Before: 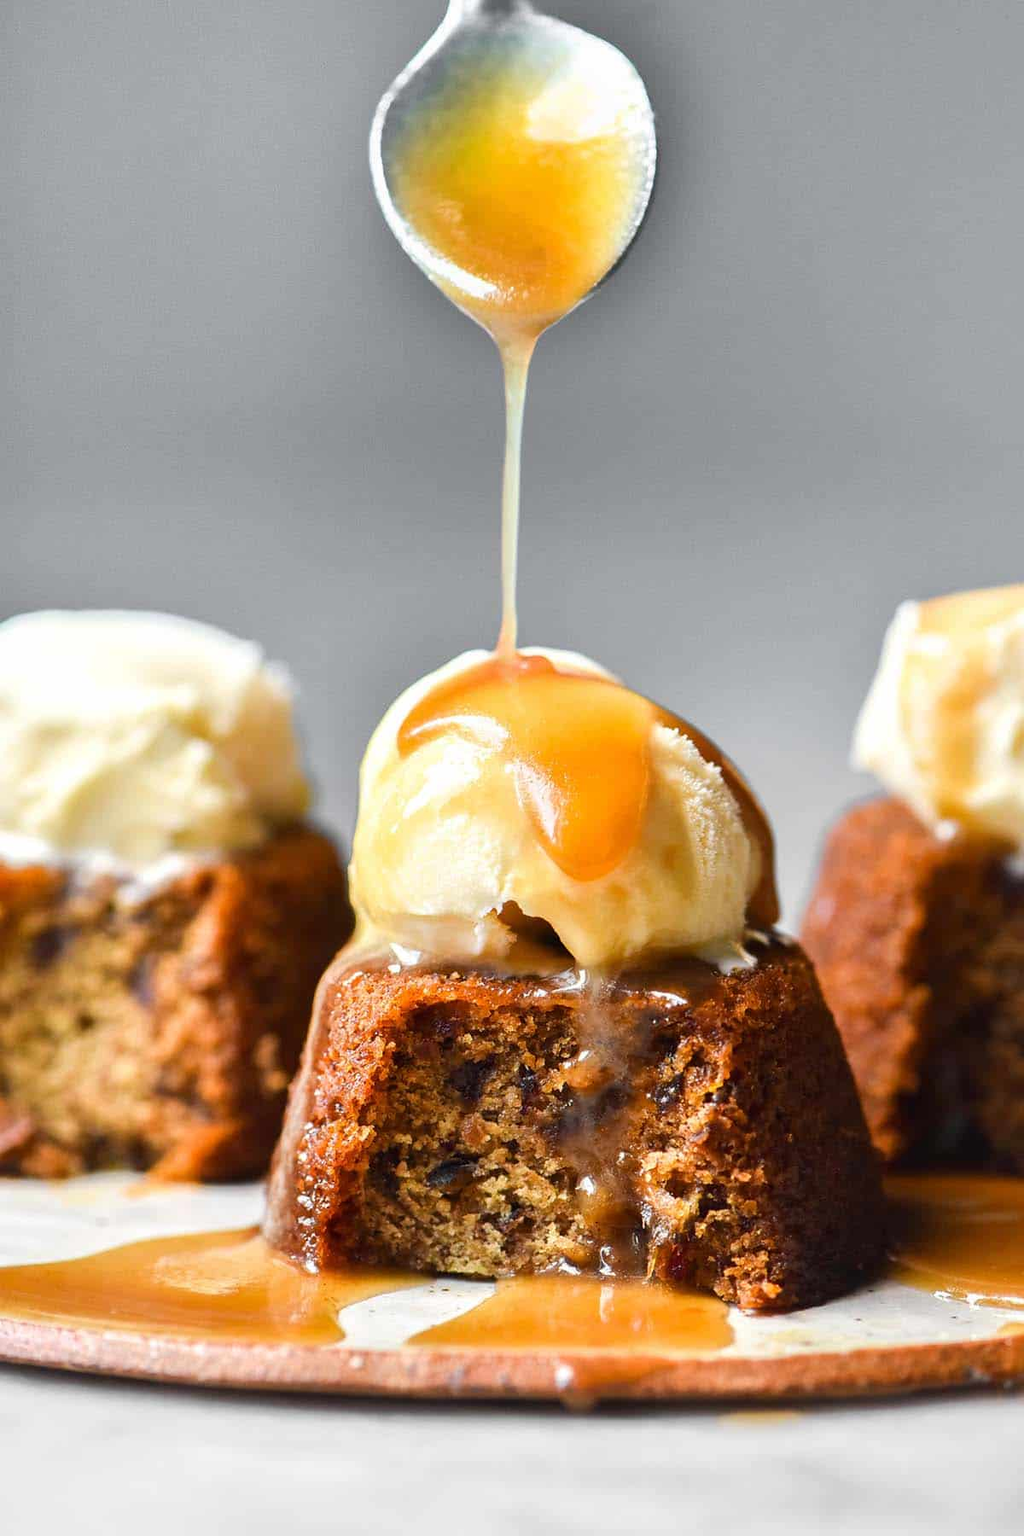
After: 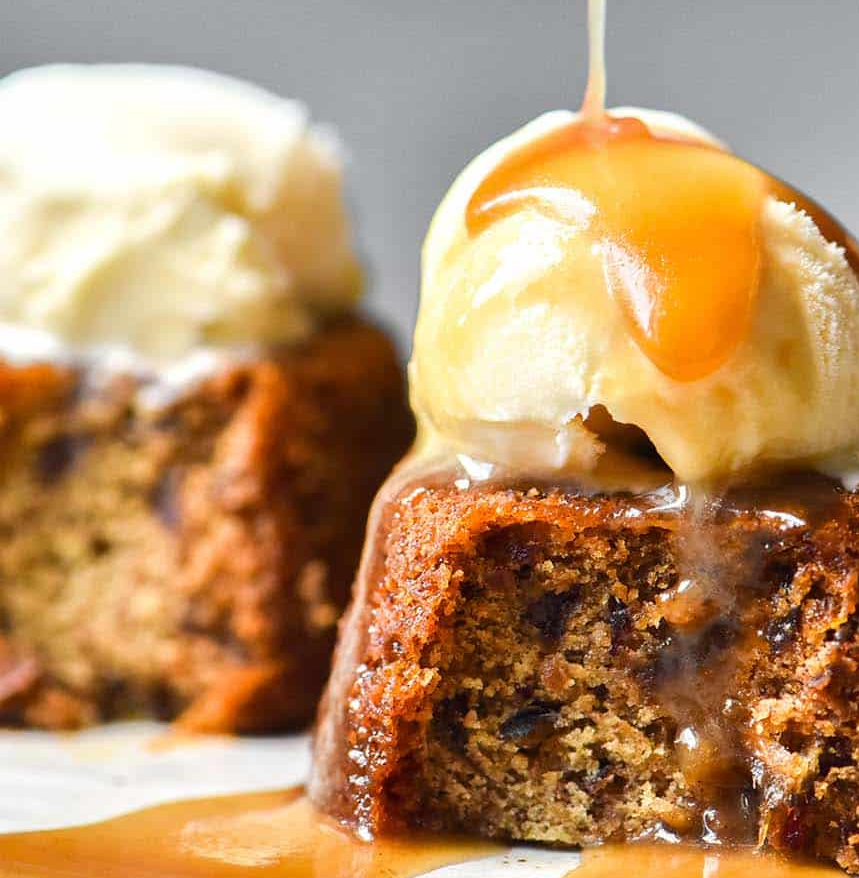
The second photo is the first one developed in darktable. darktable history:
crop: top 36.172%, right 28.364%, bottom 15.034%
